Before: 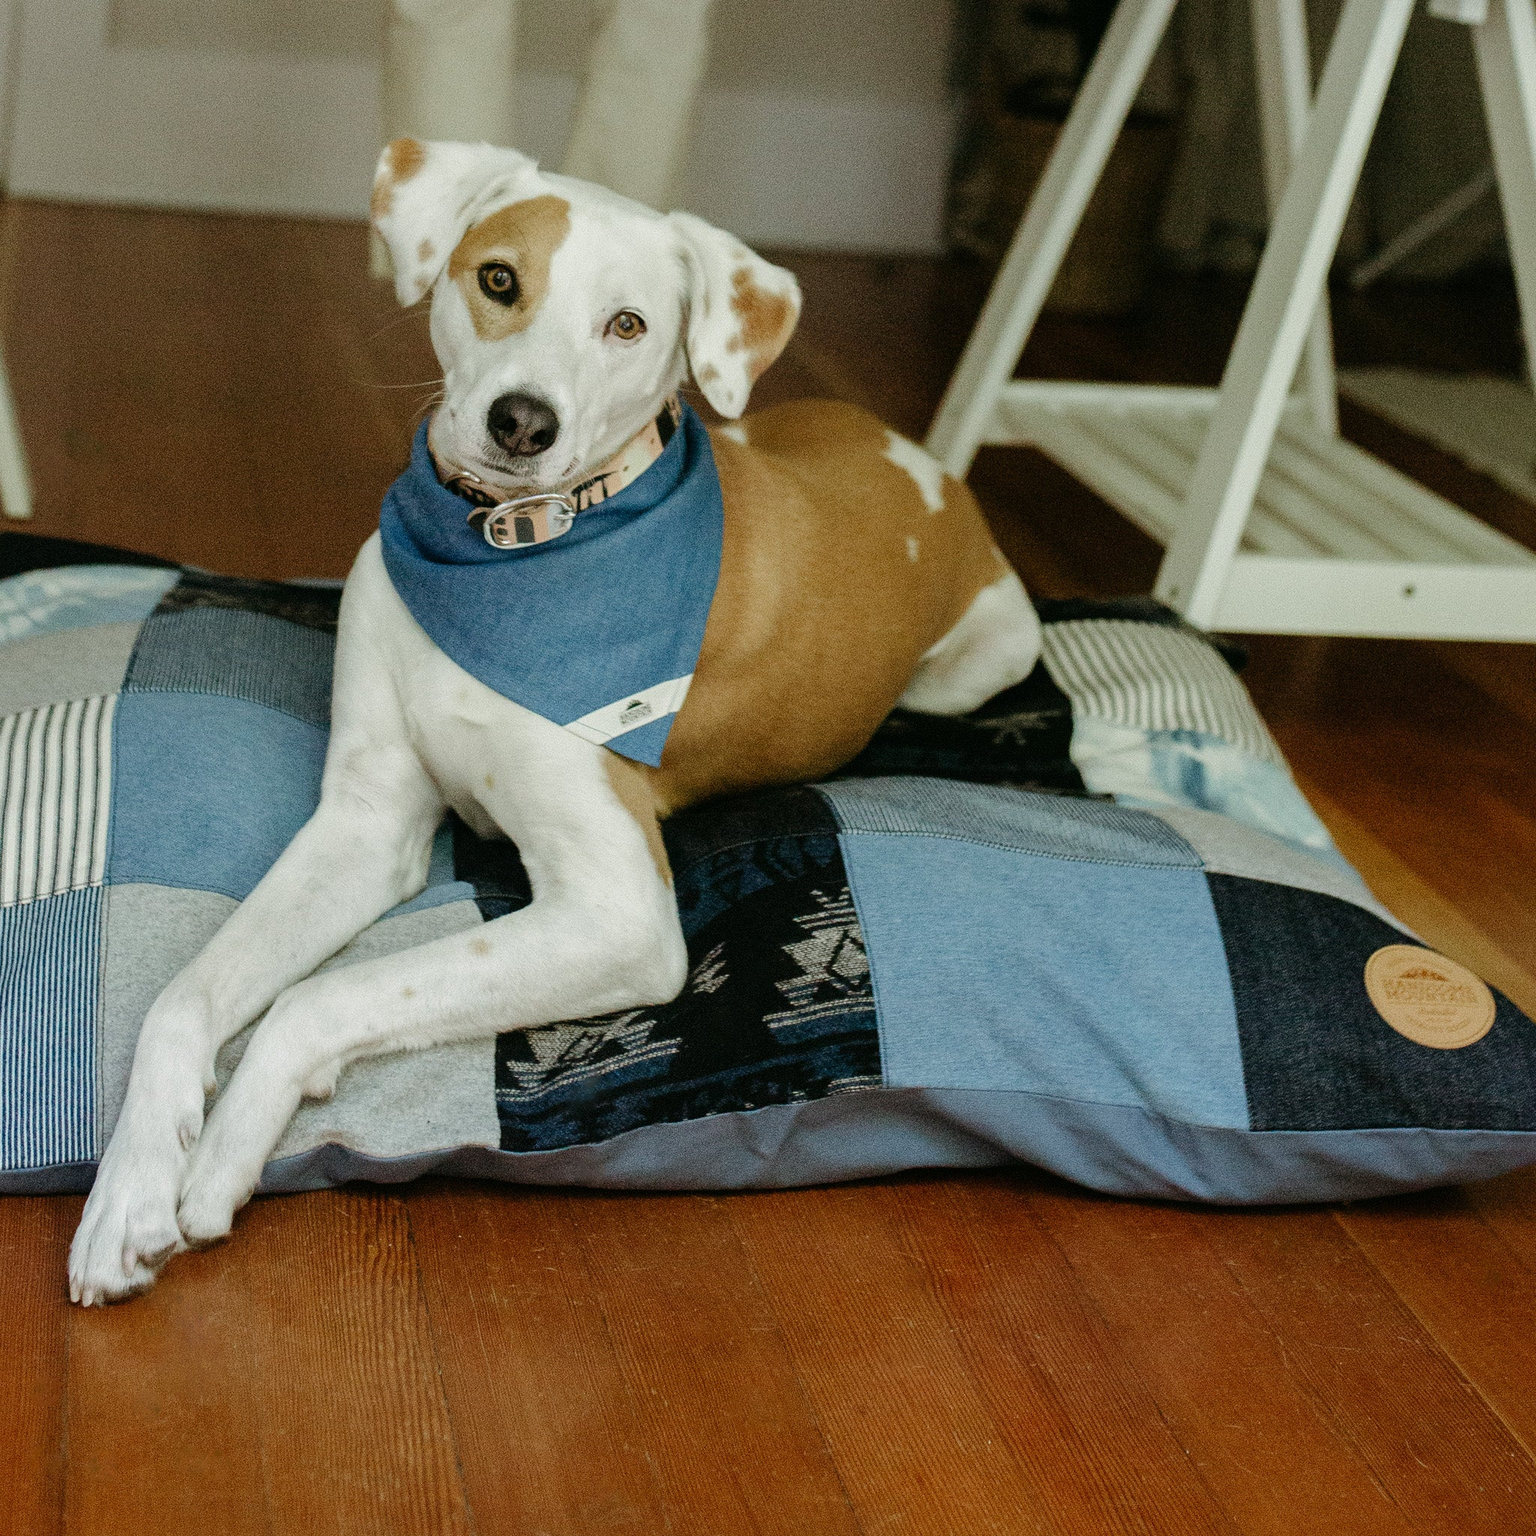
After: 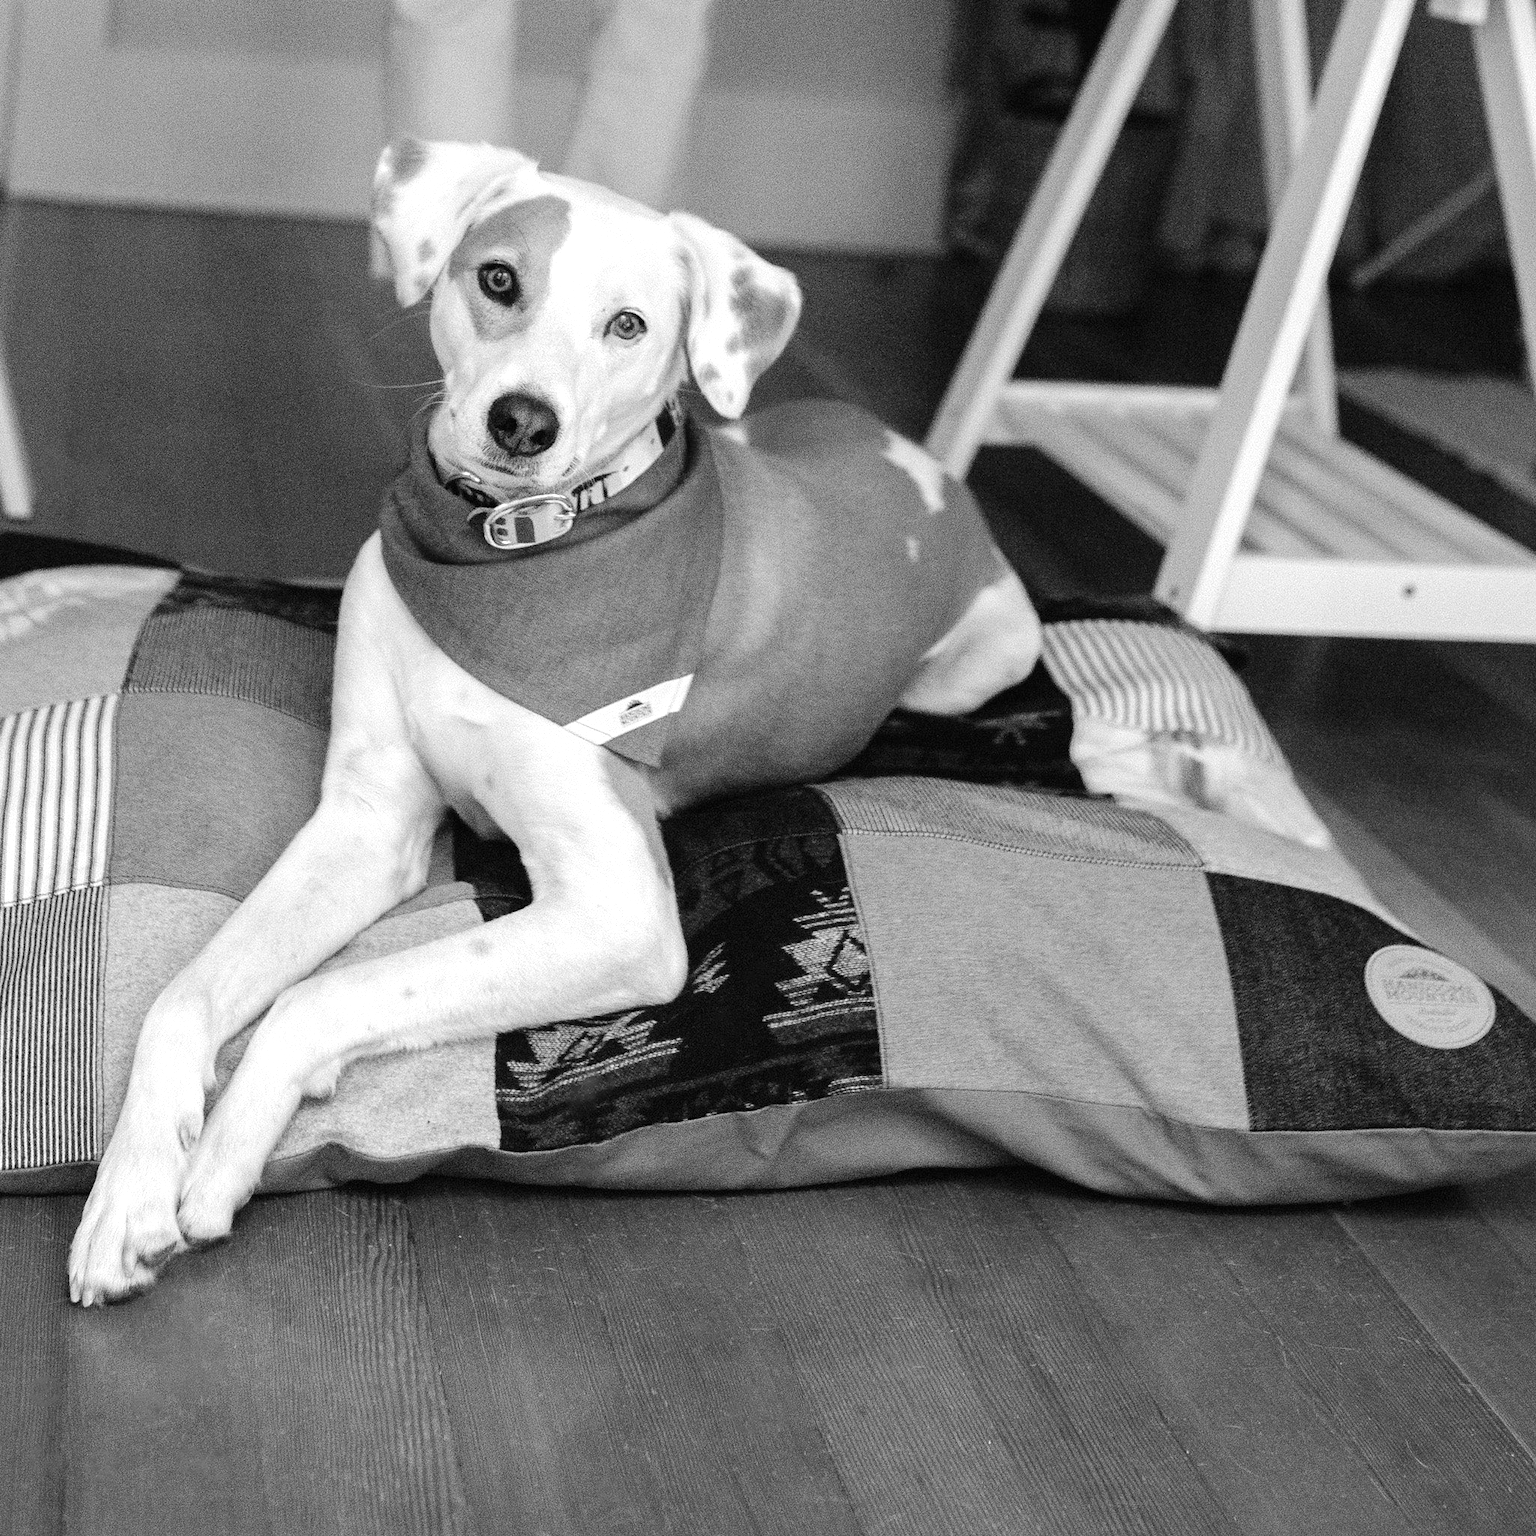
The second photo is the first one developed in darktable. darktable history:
exposure: exposure 0.636 EV, compensate highlight preservation false
monochrome: a -6.99, b 35.61, size 1.4
